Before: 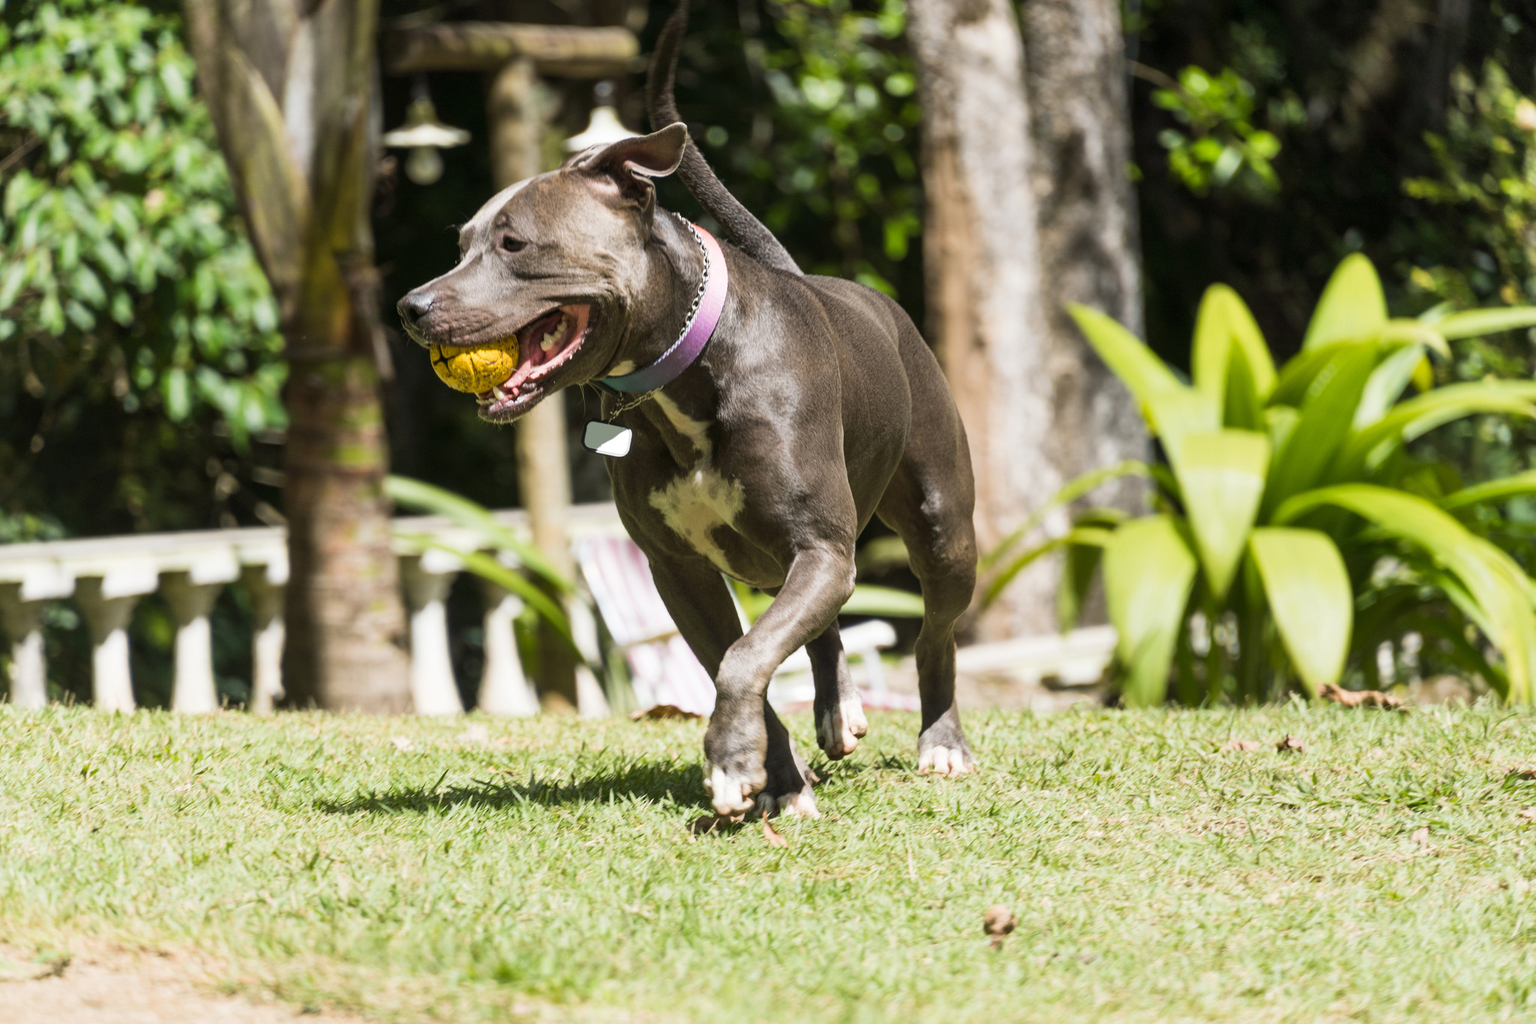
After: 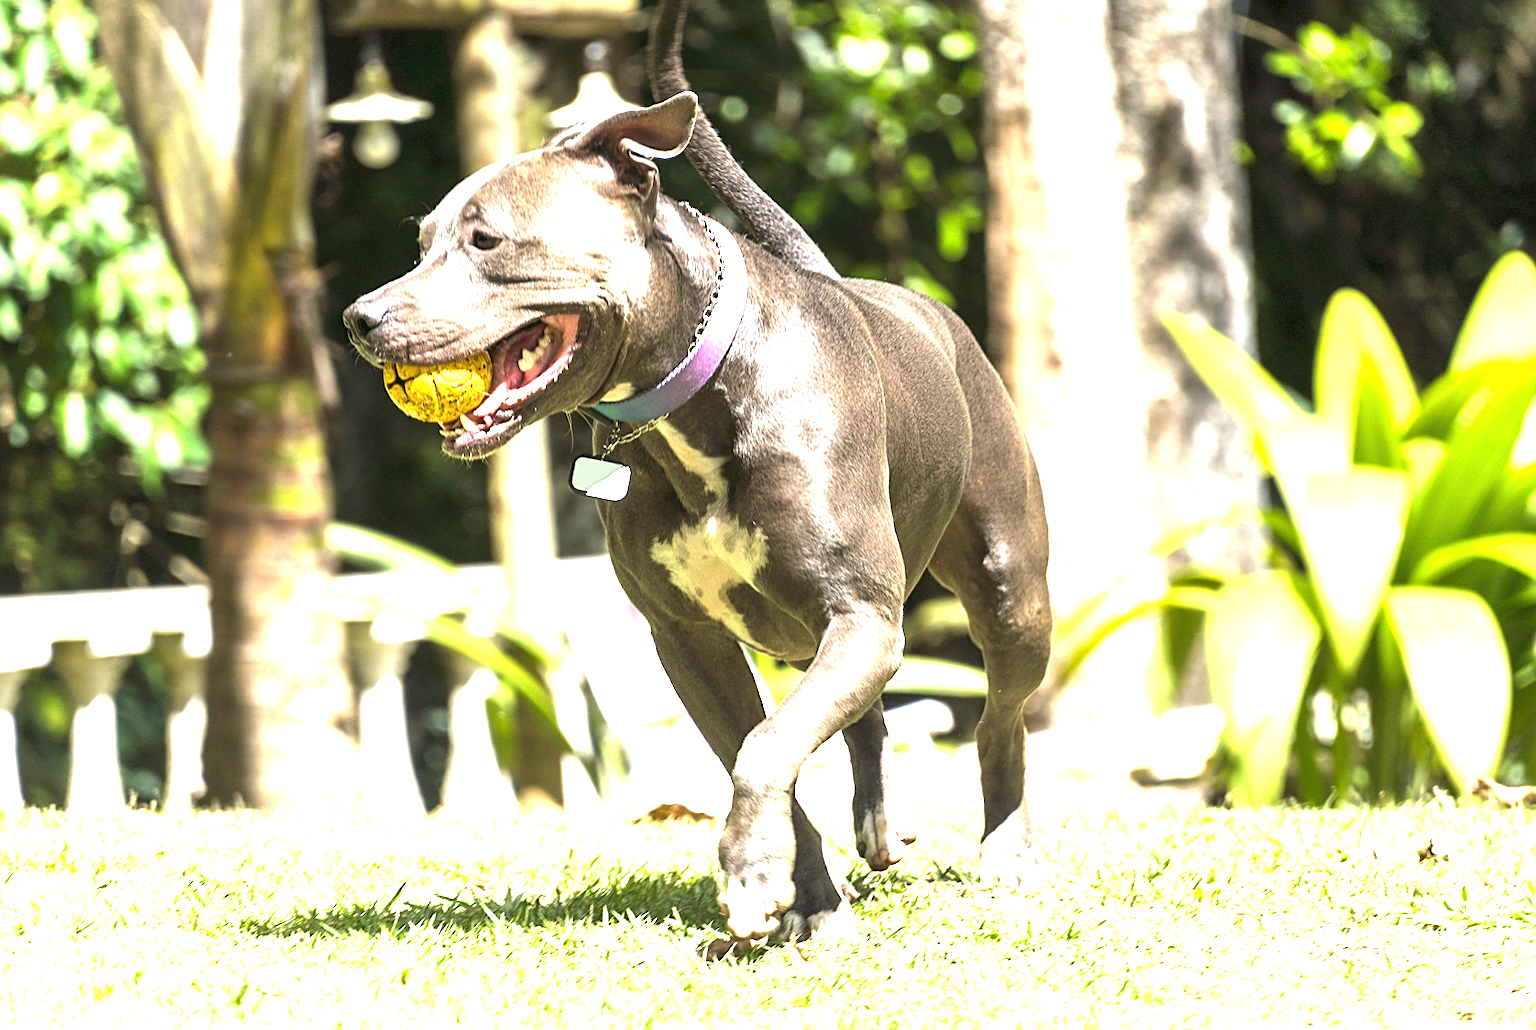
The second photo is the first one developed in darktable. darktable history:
sharpen: on, module defaults
exposure: black level correction 0, exposure 1.762 EV, compensate highlight preservation false
crop and rotate: left 7.612%, top 4.659%, right 10.515%, bottom 12.981%
